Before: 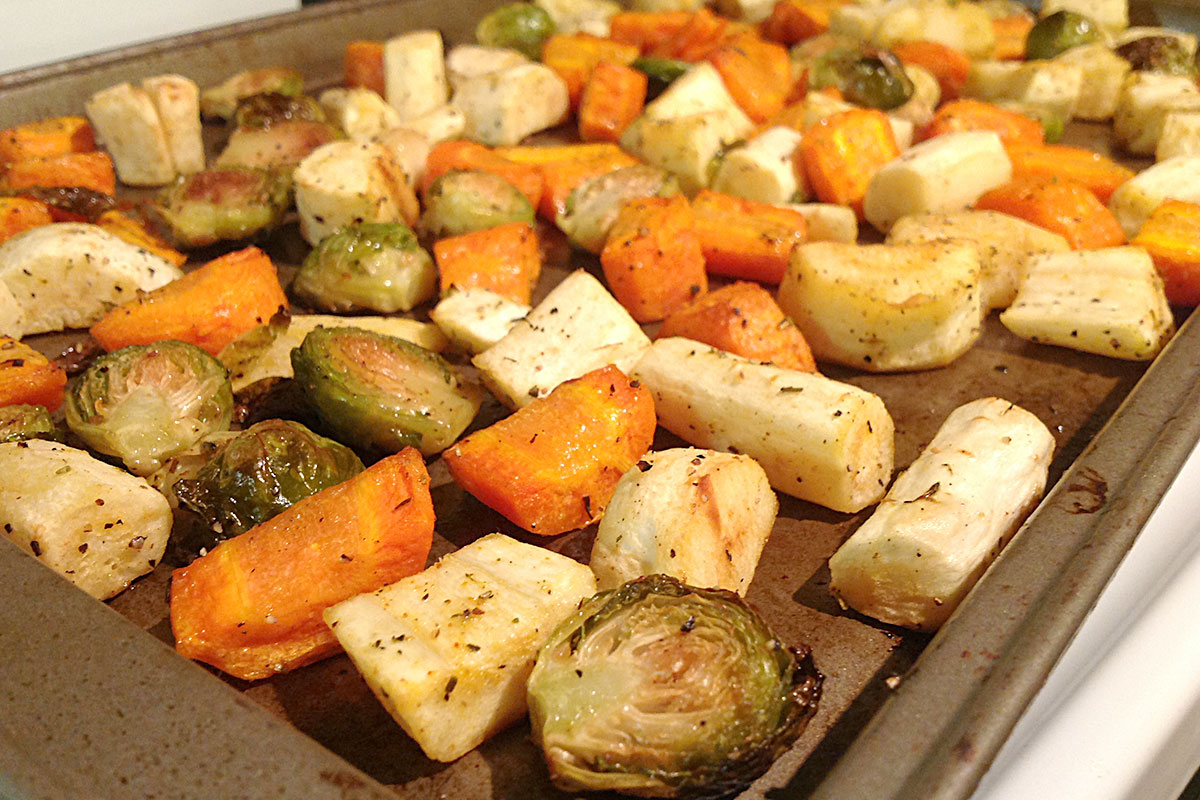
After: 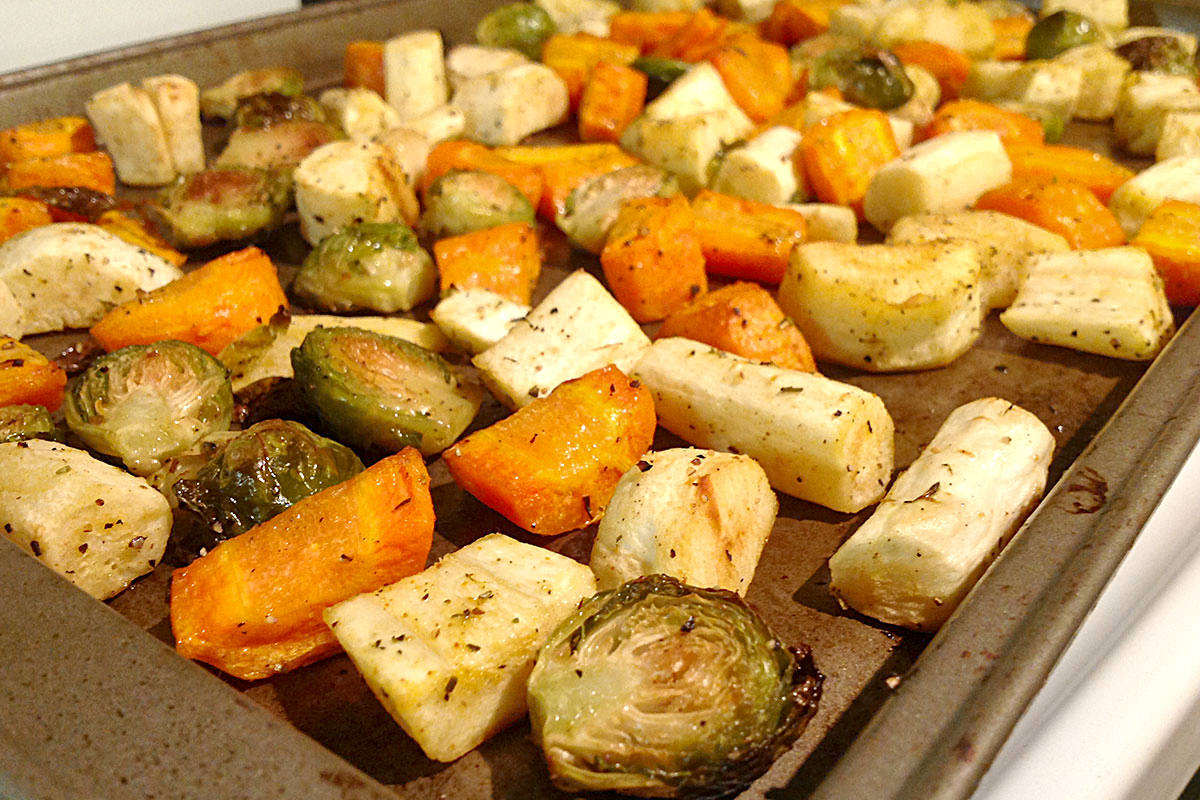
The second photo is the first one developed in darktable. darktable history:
local contrast: mode bilateral grid, contrast 20, coarseness 50, detail 132%, midtone range 0.2
color zones: curves: ch0 [(0.254, 0.492) (0.724, 0.62)]; ch1 [(0.25, 0.528) (0.719, 0.796)]; ch2 [(0, 0.472) (0.25, 0.5) (0.73, 0.184)]
